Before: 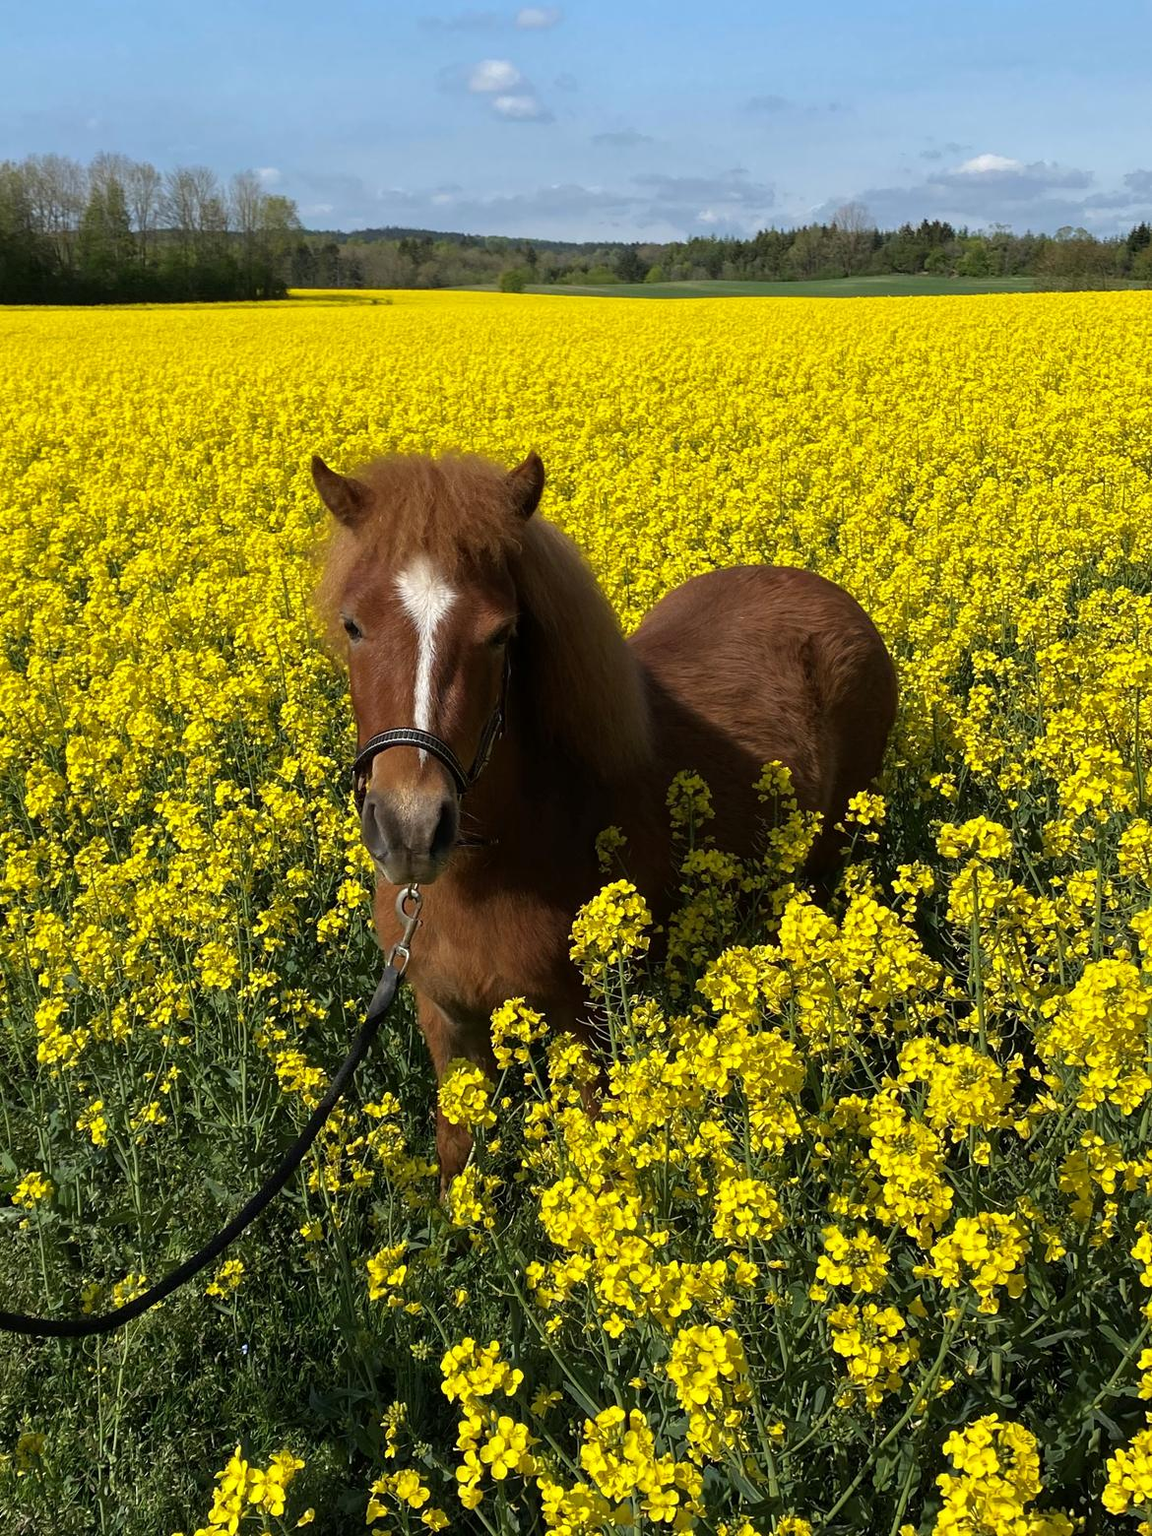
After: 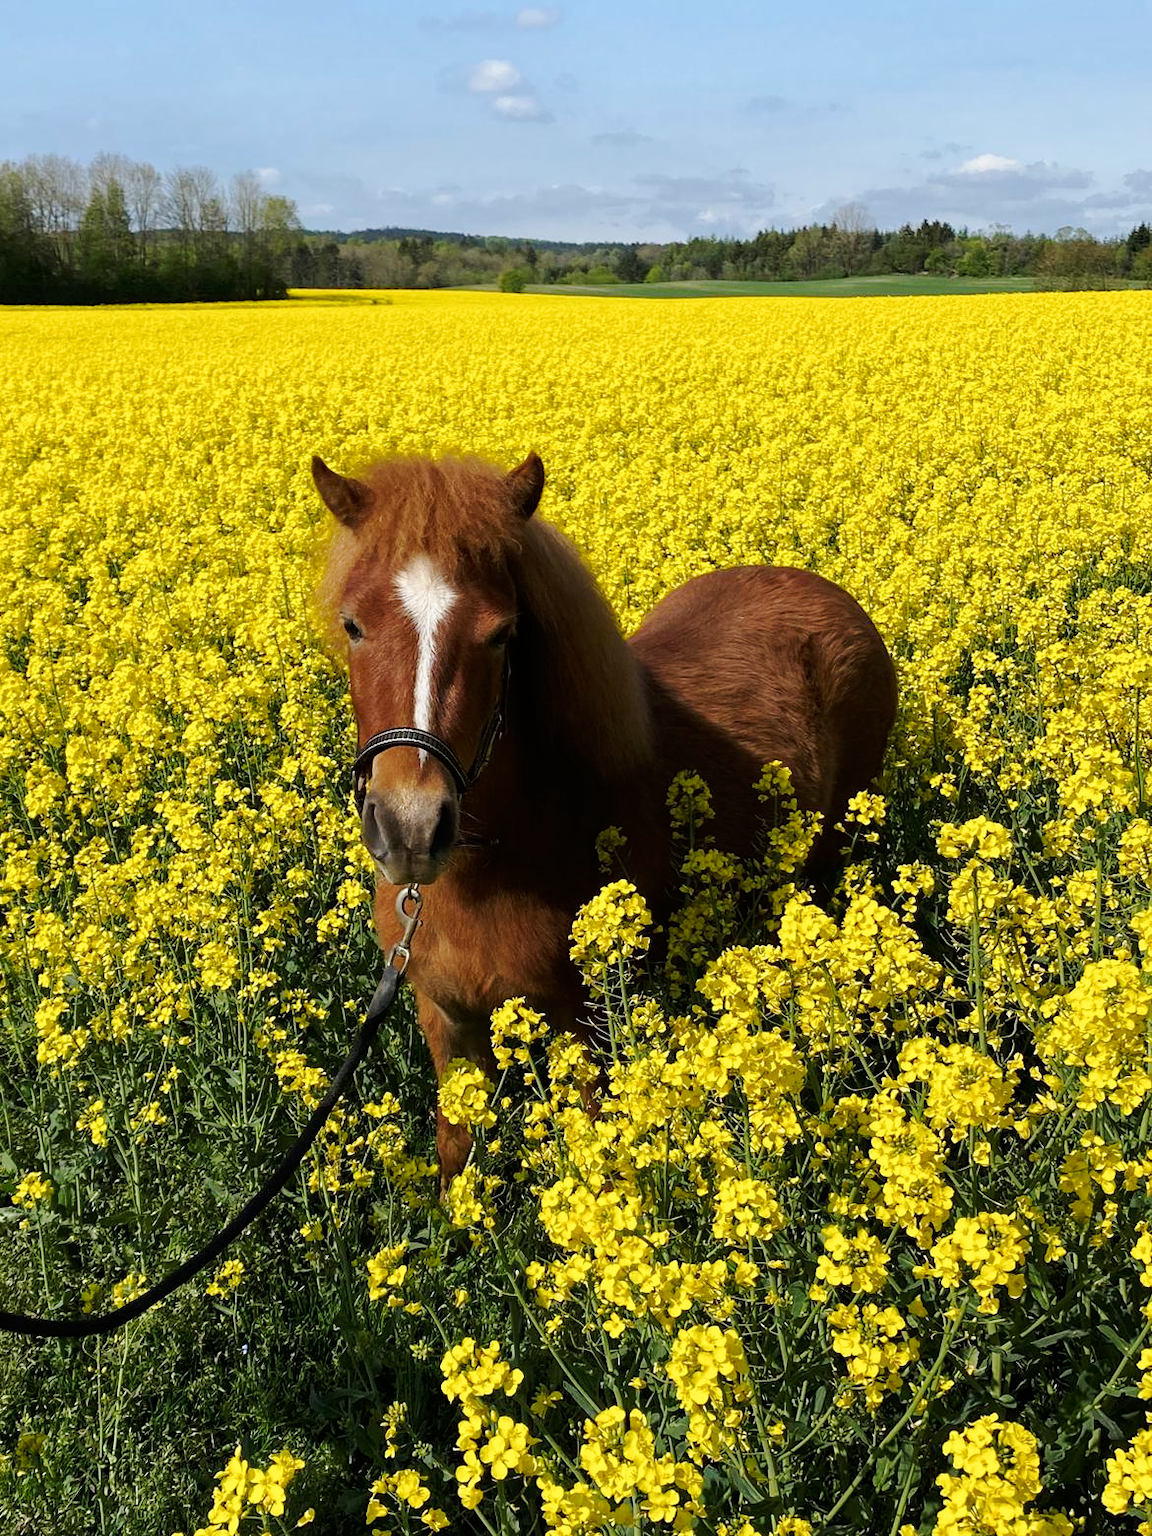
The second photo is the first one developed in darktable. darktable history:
tone curve: curves: ch0 [(0, 0) (0.035, 0.017) (0.131, 0.108) (0.279, 0.279) (0.476, 0.554) (0.617, 0.693) (0.704, 0.77) (0.801, 0.854) (0.895, 0.927) (1, 0.976)]; ch1 [(0, 0) (0.318, 0.278) (0.444, 0.427) (0.493, 0.493) (0.537, 0.547) (0.594, 0.616) (0.746, 0.764) (1, 1)]; ch2 [(0, 0) (0.316, 0.292) (0.381, 0.37) (0.423, 0.448) (0.476, 0.482) (0.502, 0.498) (0.529, 0.532) (0.583, 0.608) (0.639, 0.657) (0.7, 0.7) (0.861, 0.808) (1, 0.951)], preserve colors none
